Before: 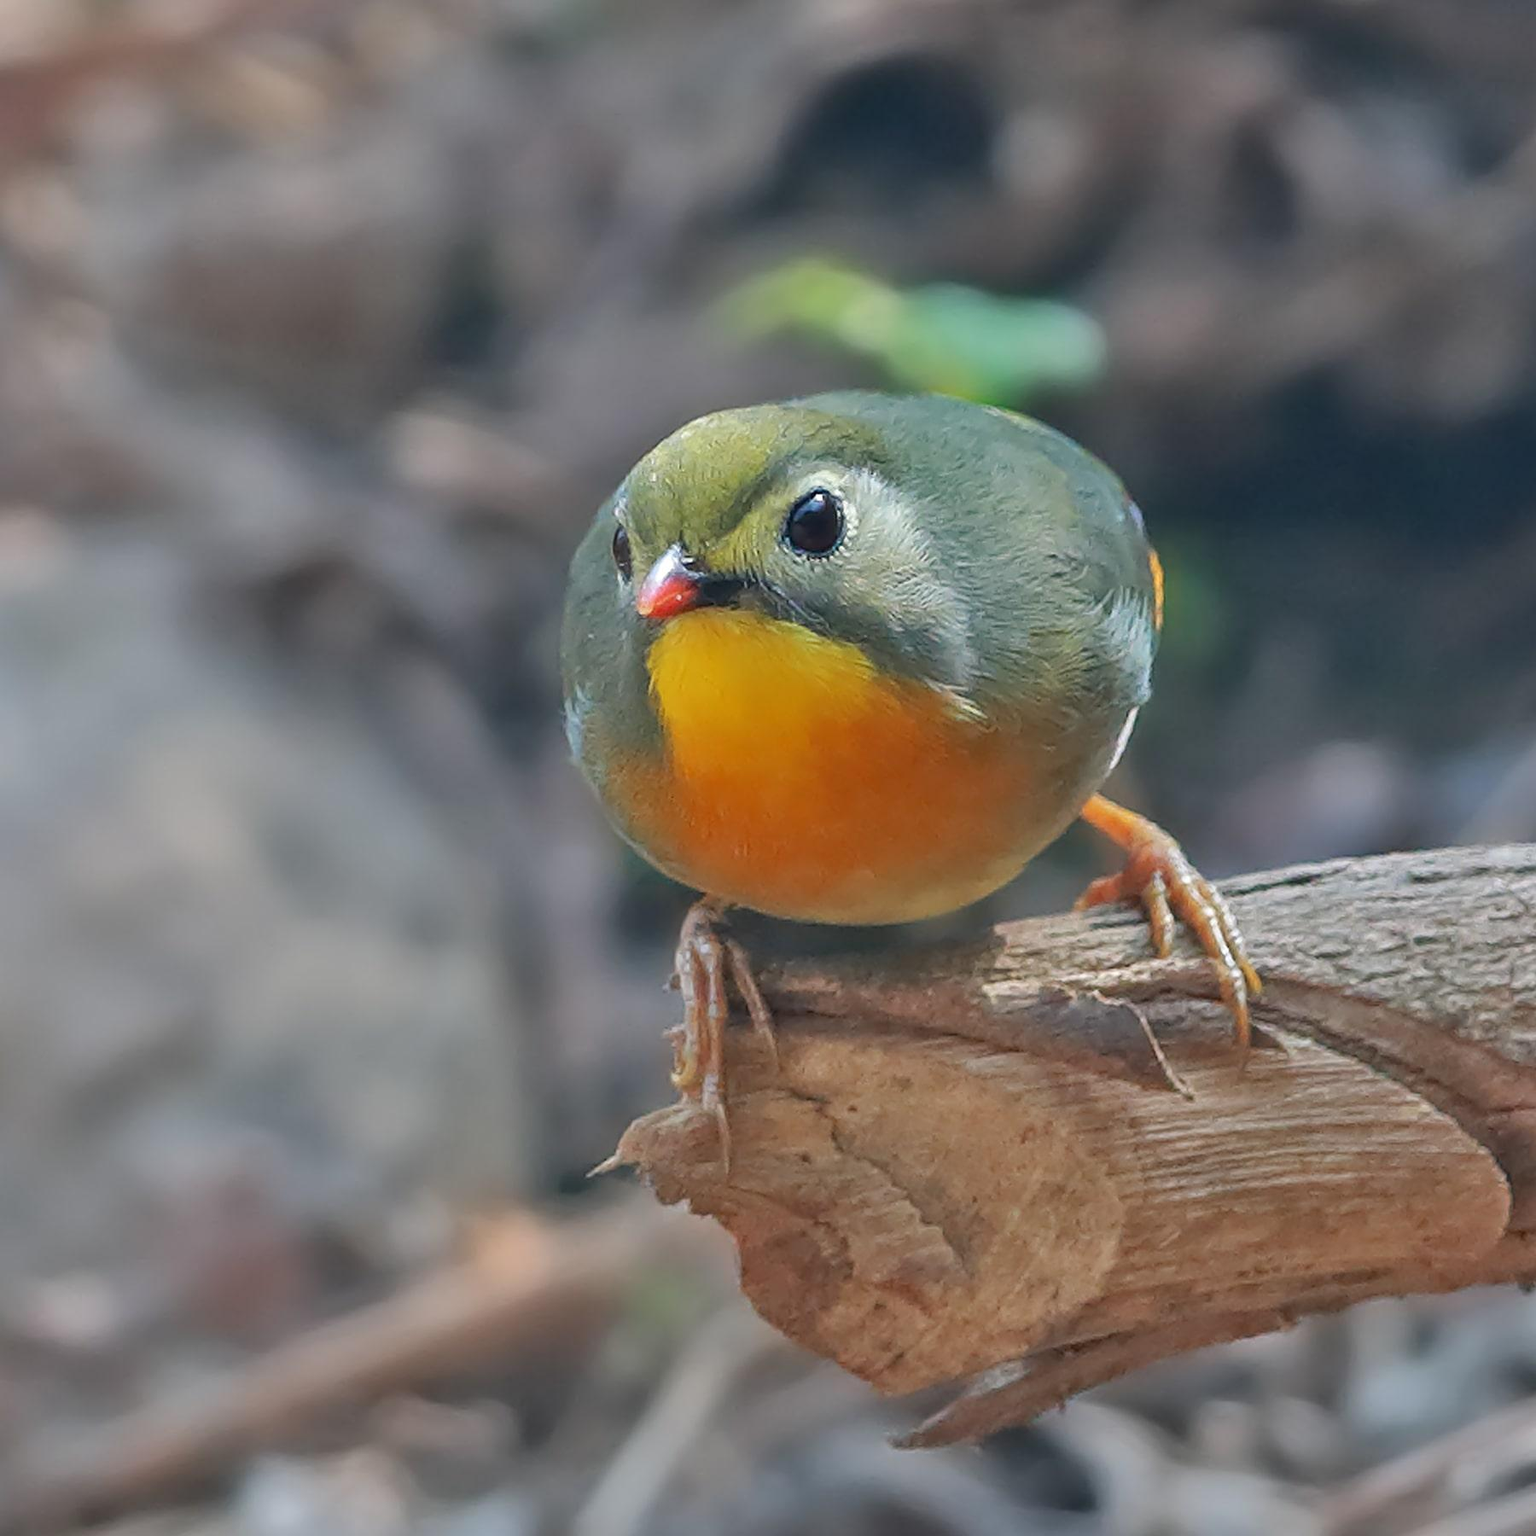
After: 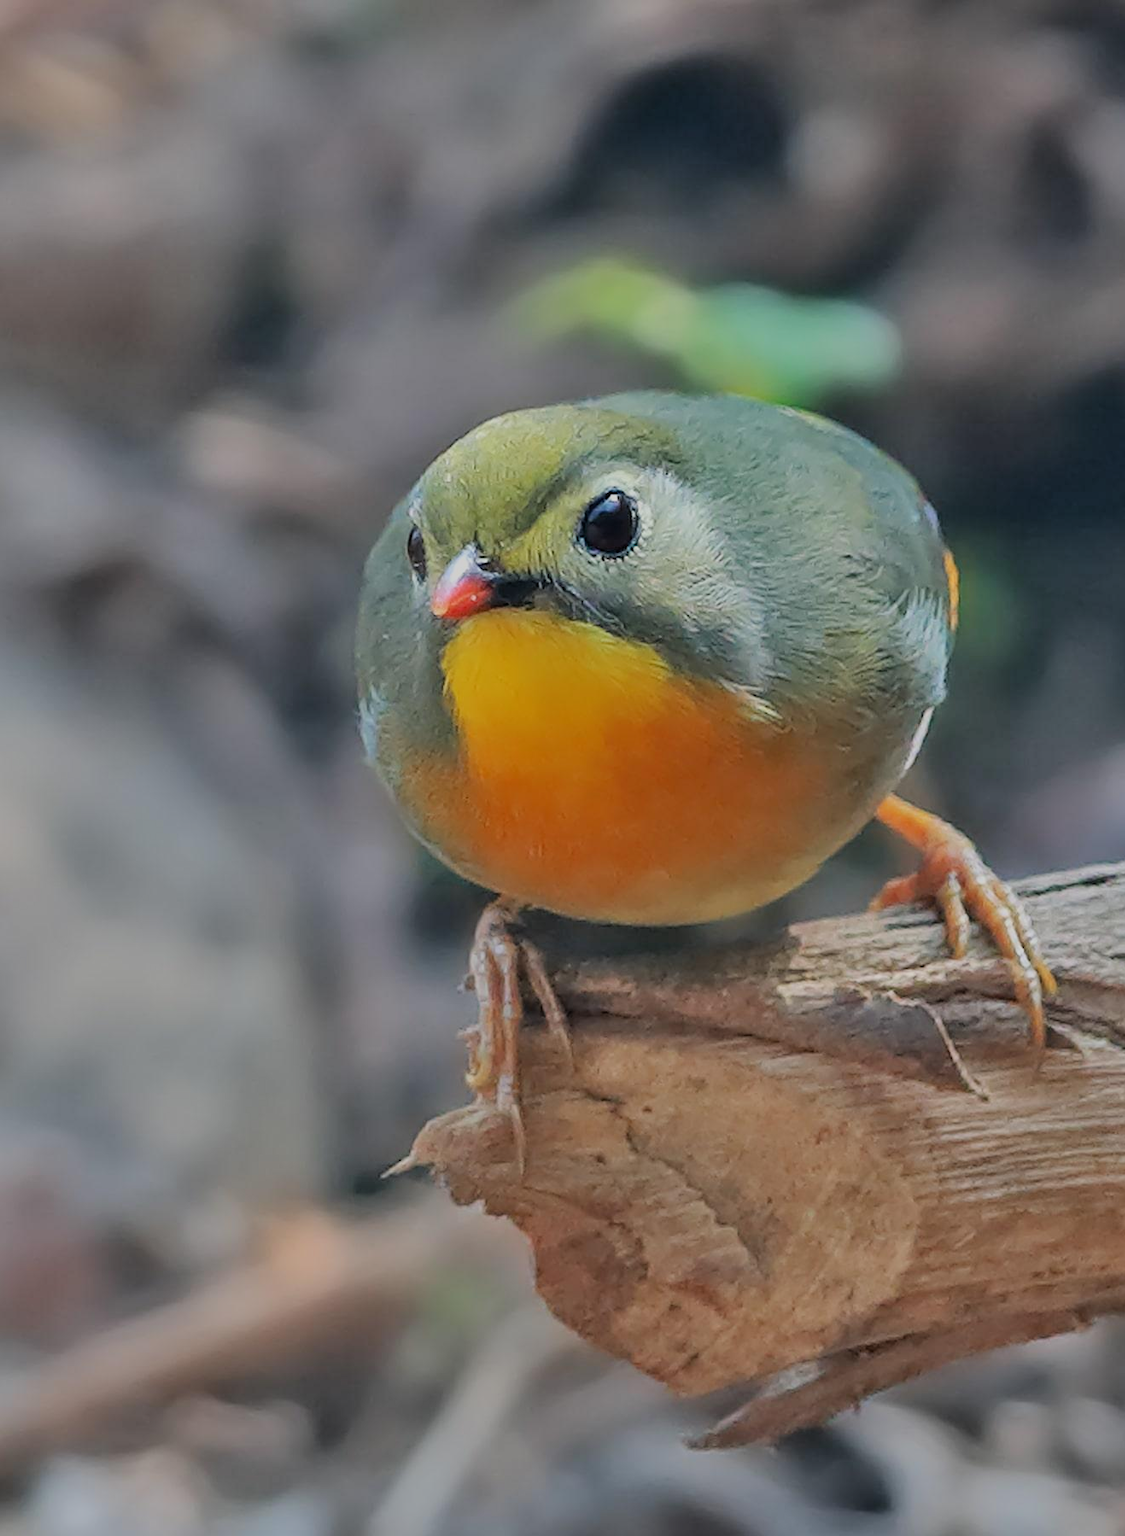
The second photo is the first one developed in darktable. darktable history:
crop: left 13.443%, right 13.31%
filmic rgb: black relative exposure -7.15 EV, white relative exposure 5.36 EV, hardness 3.02, color science v6 (2022)
